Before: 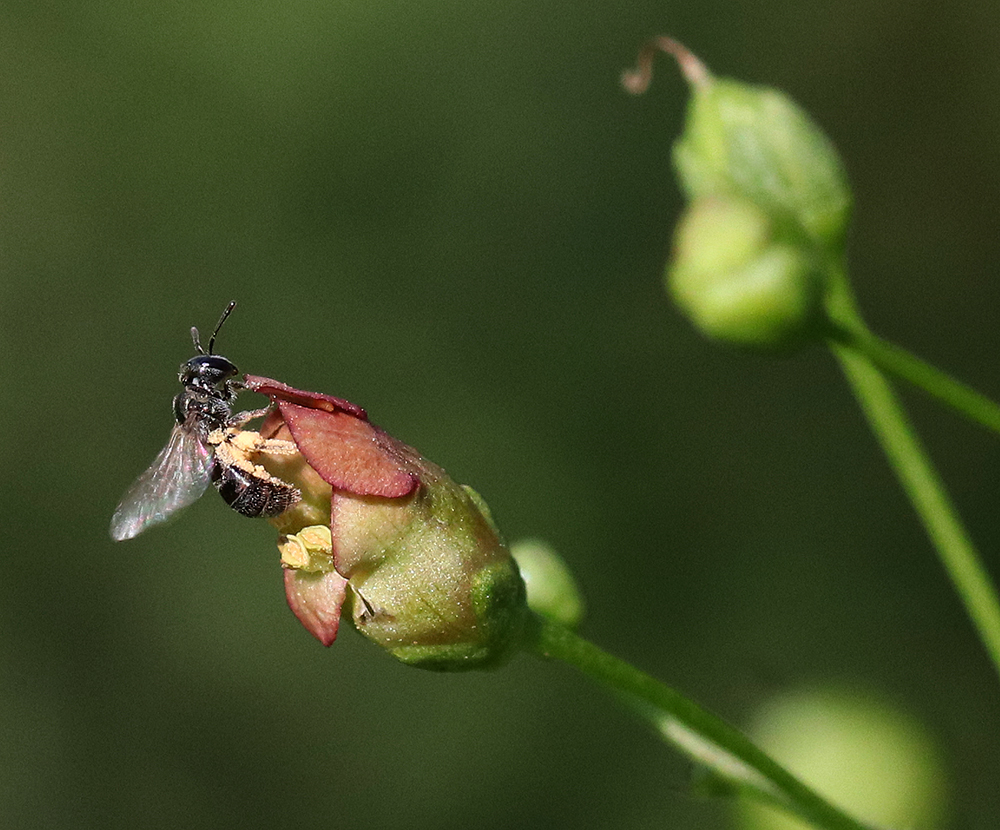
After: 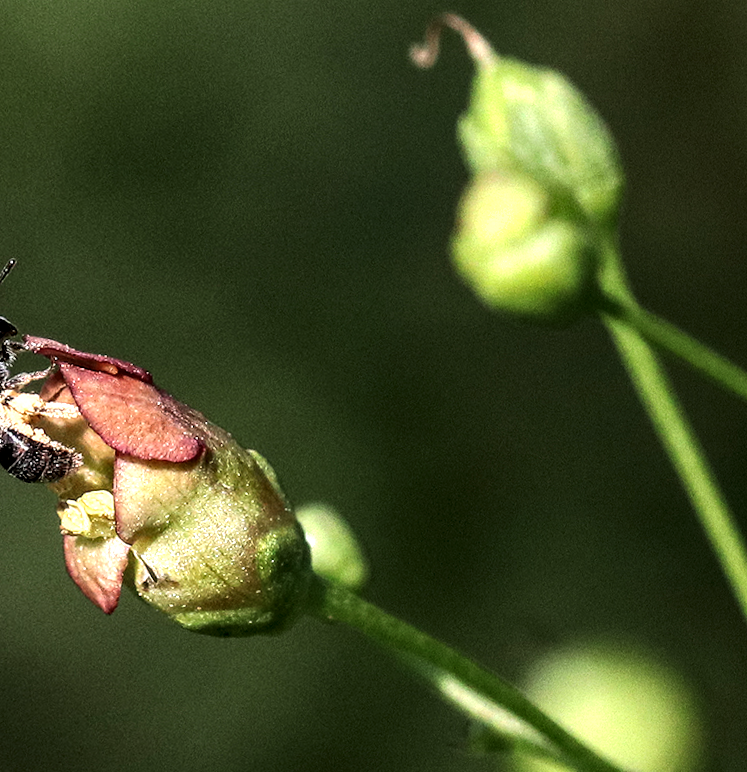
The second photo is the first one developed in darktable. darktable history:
local contrast: highlights 60%, shadows 60%, detail 160%
shadows and highlights: shadows 25, white point adjustment -3, highlights -30
crop and rotate: left 24.6%
rotate and perspective: rotation 0.679°, lens shift (horizontal) 0.136, crop left 0.009, crop right 0.991, crop top 0.078, crop bottom 0.95
tone equalizer: -8 EV -0.75 EV, -7 EV -0.7 EV, -6 EV -0.6 EV, -5 EV -0.4 EV, -3 EV 0.4 EV, -2 EV 0.6 EV, -1 EV 0.7 EV, +0 EV 0.75 EV, edges refinement/feathering 500, mask exposure compensation -1.57 EV, preserve details no
